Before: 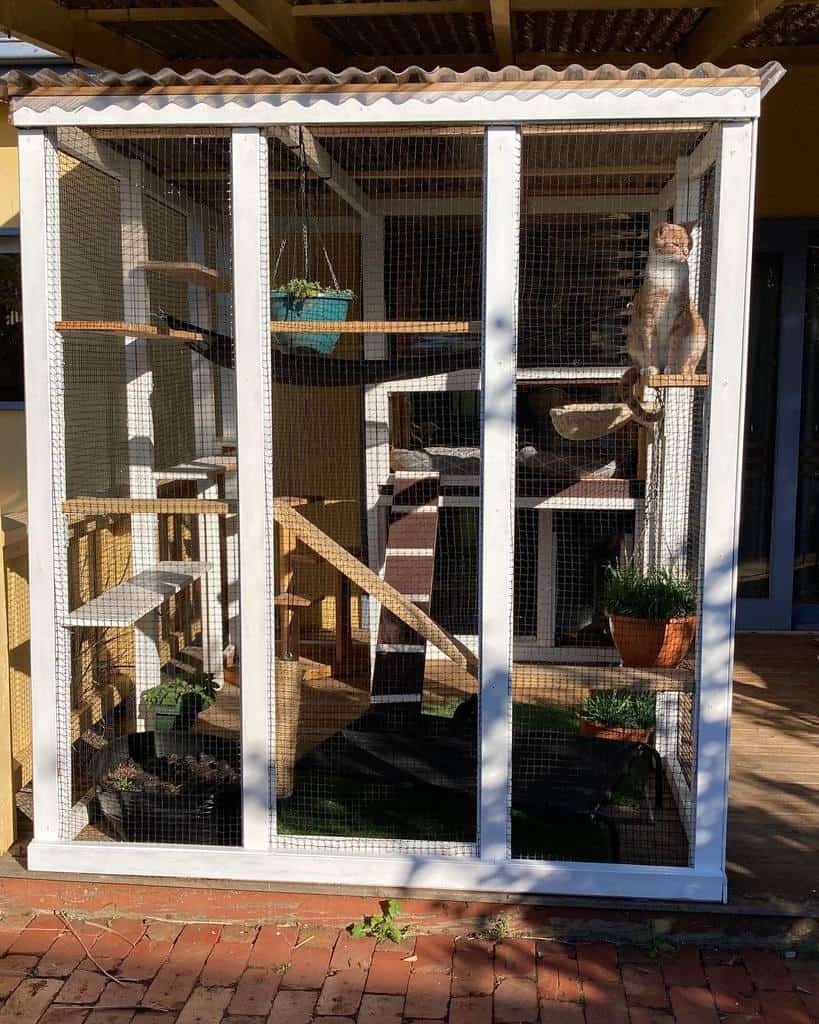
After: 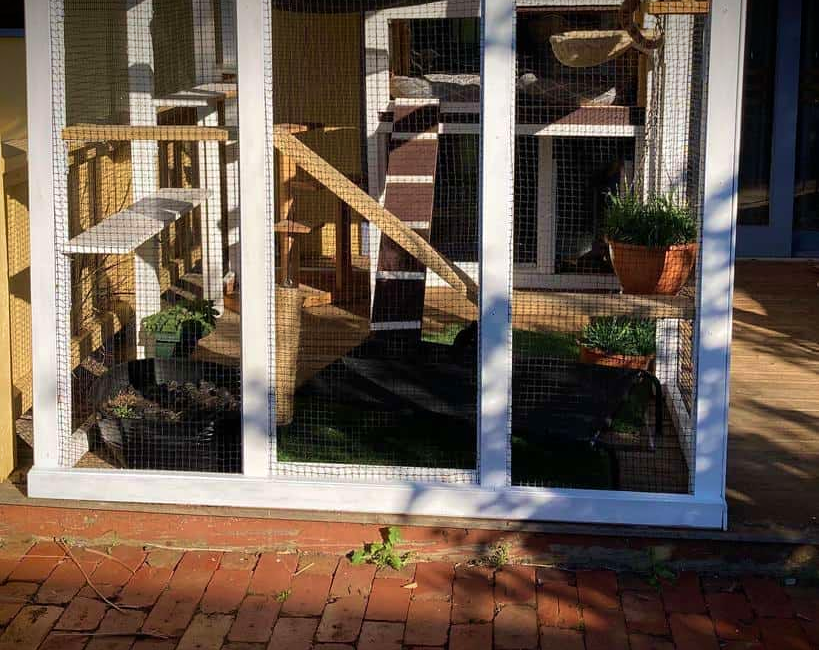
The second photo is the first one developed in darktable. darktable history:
vignetting: fall-off start 98.29%, fall-off radius 100%, brightness -1, saturation 0.5, width/height ratio 1.428
crop and rotate: top 36.435%
velvia: on, module defaults
